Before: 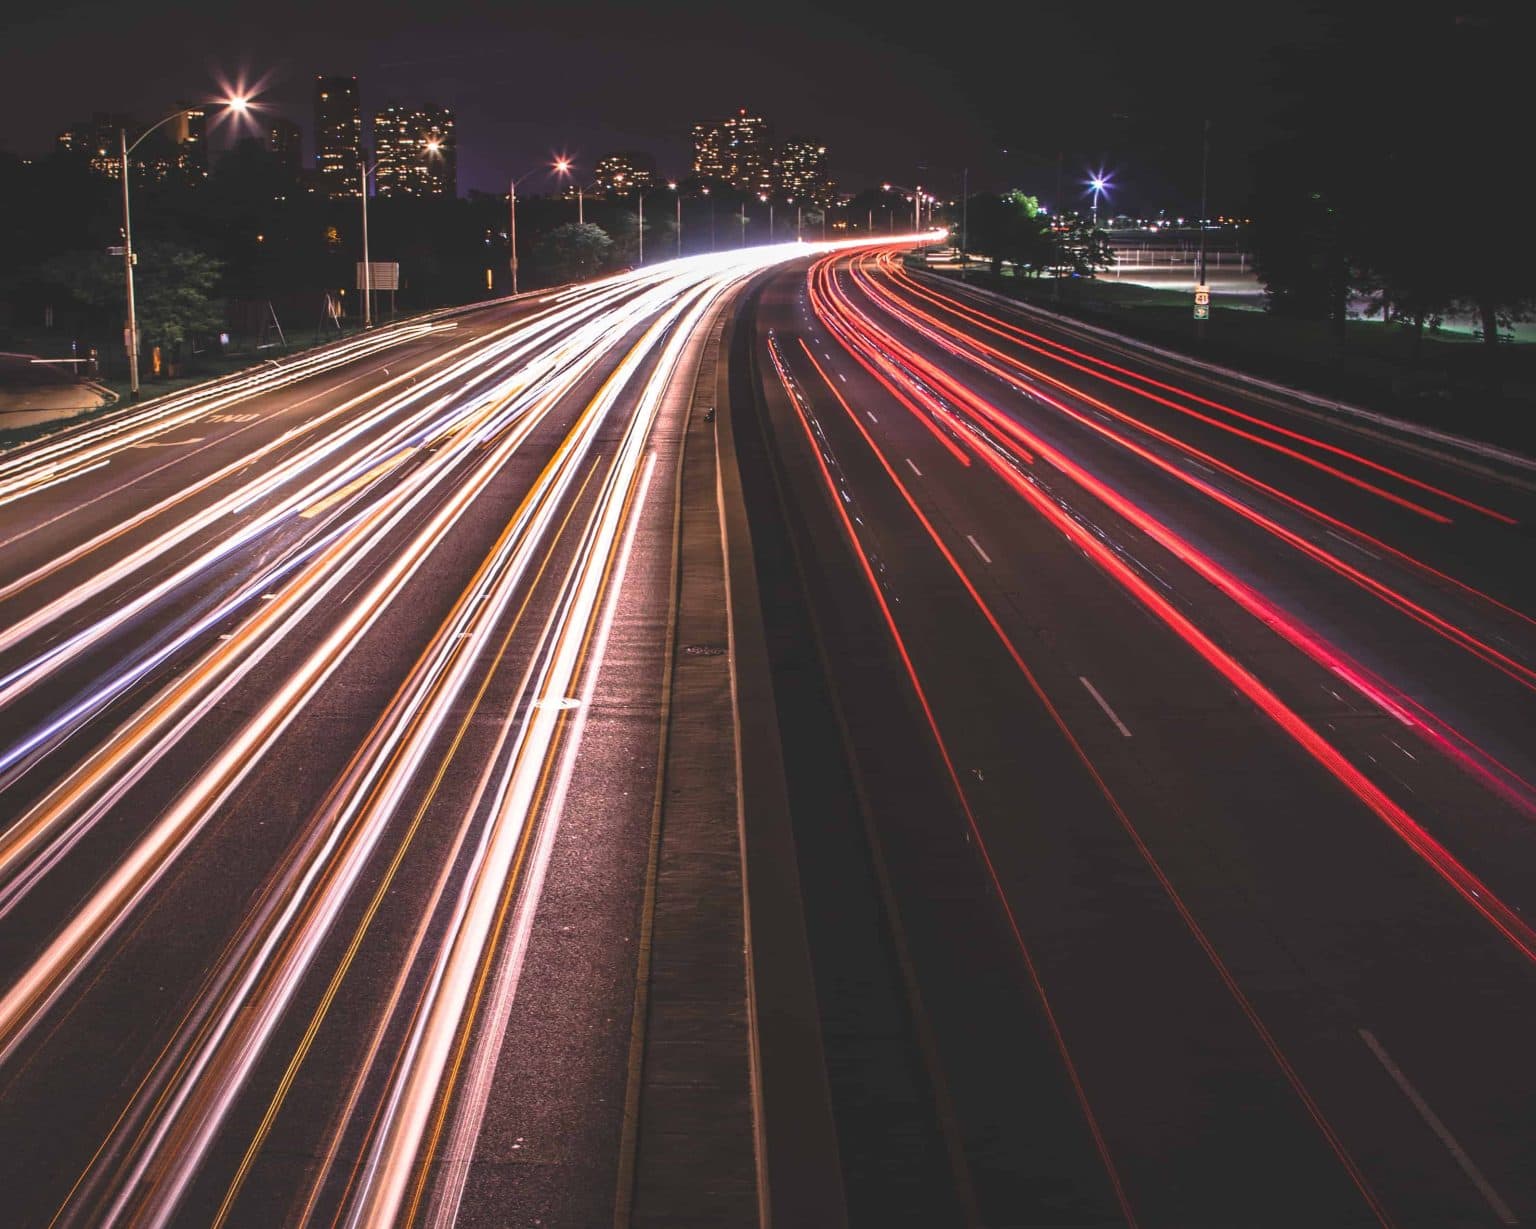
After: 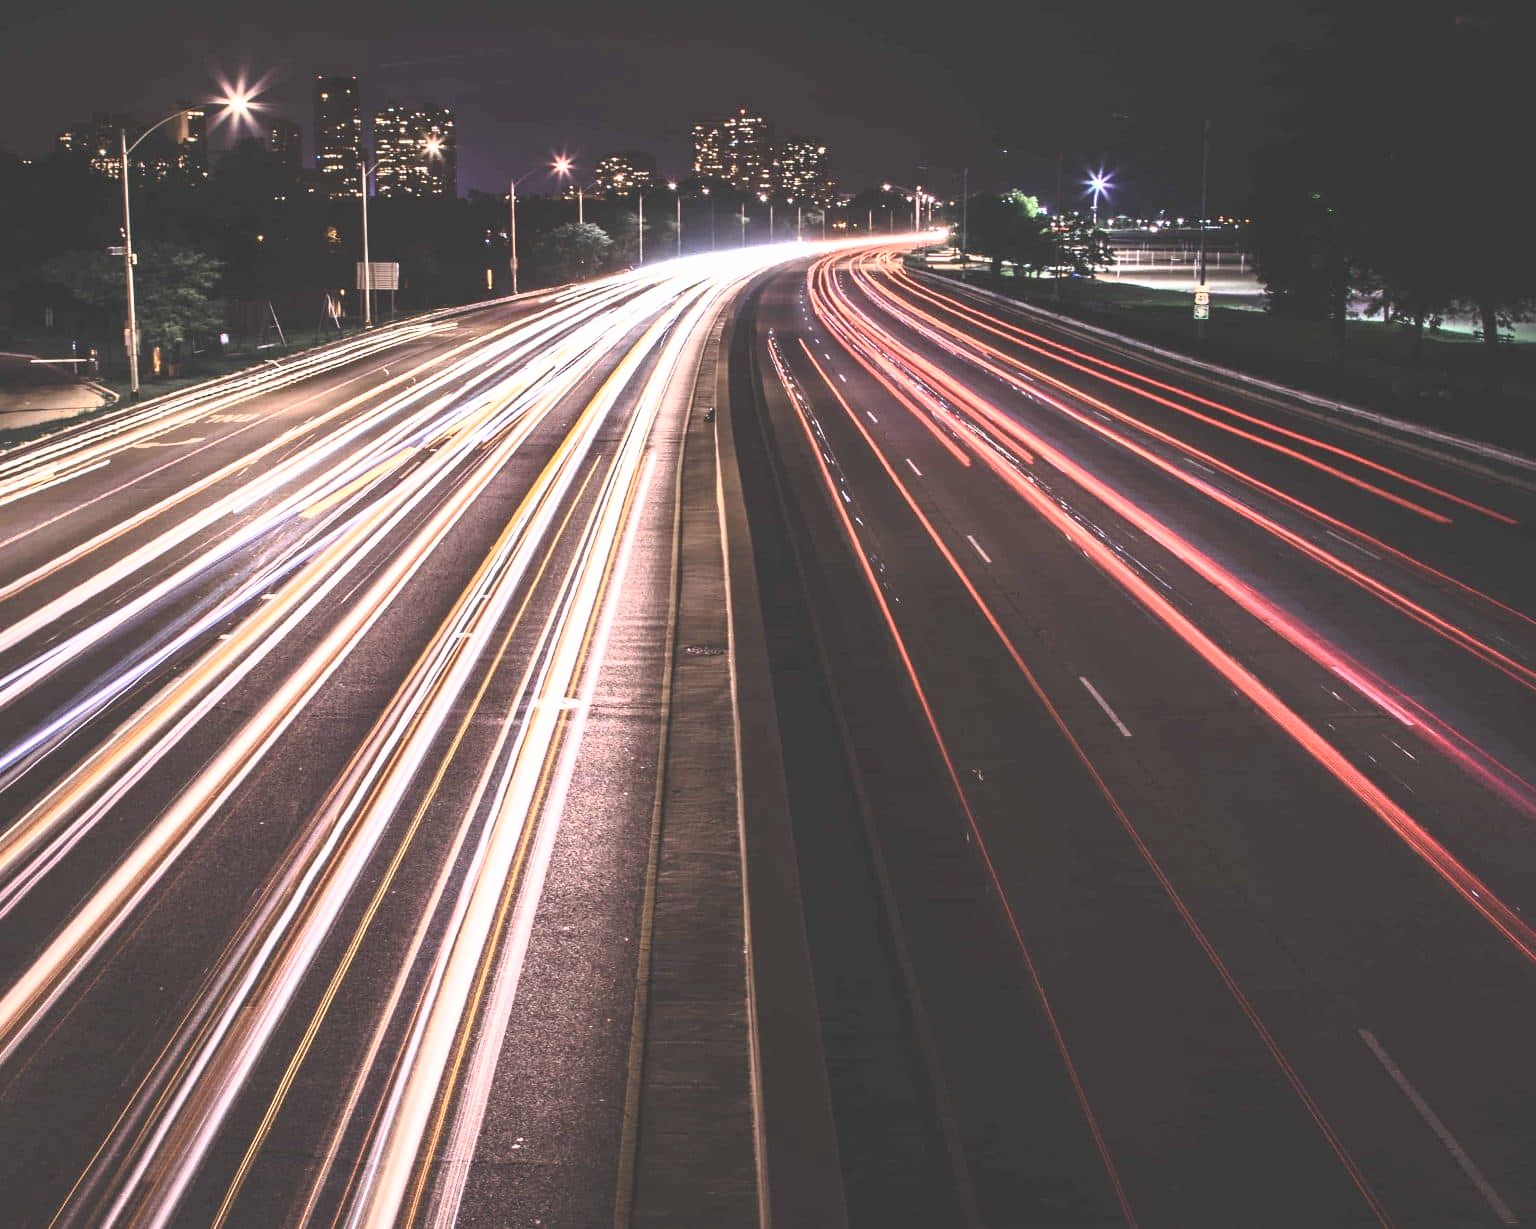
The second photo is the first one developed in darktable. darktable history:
contrast brightness saturation: contrast 0.433, brightness 0.547, saturation -0.19
